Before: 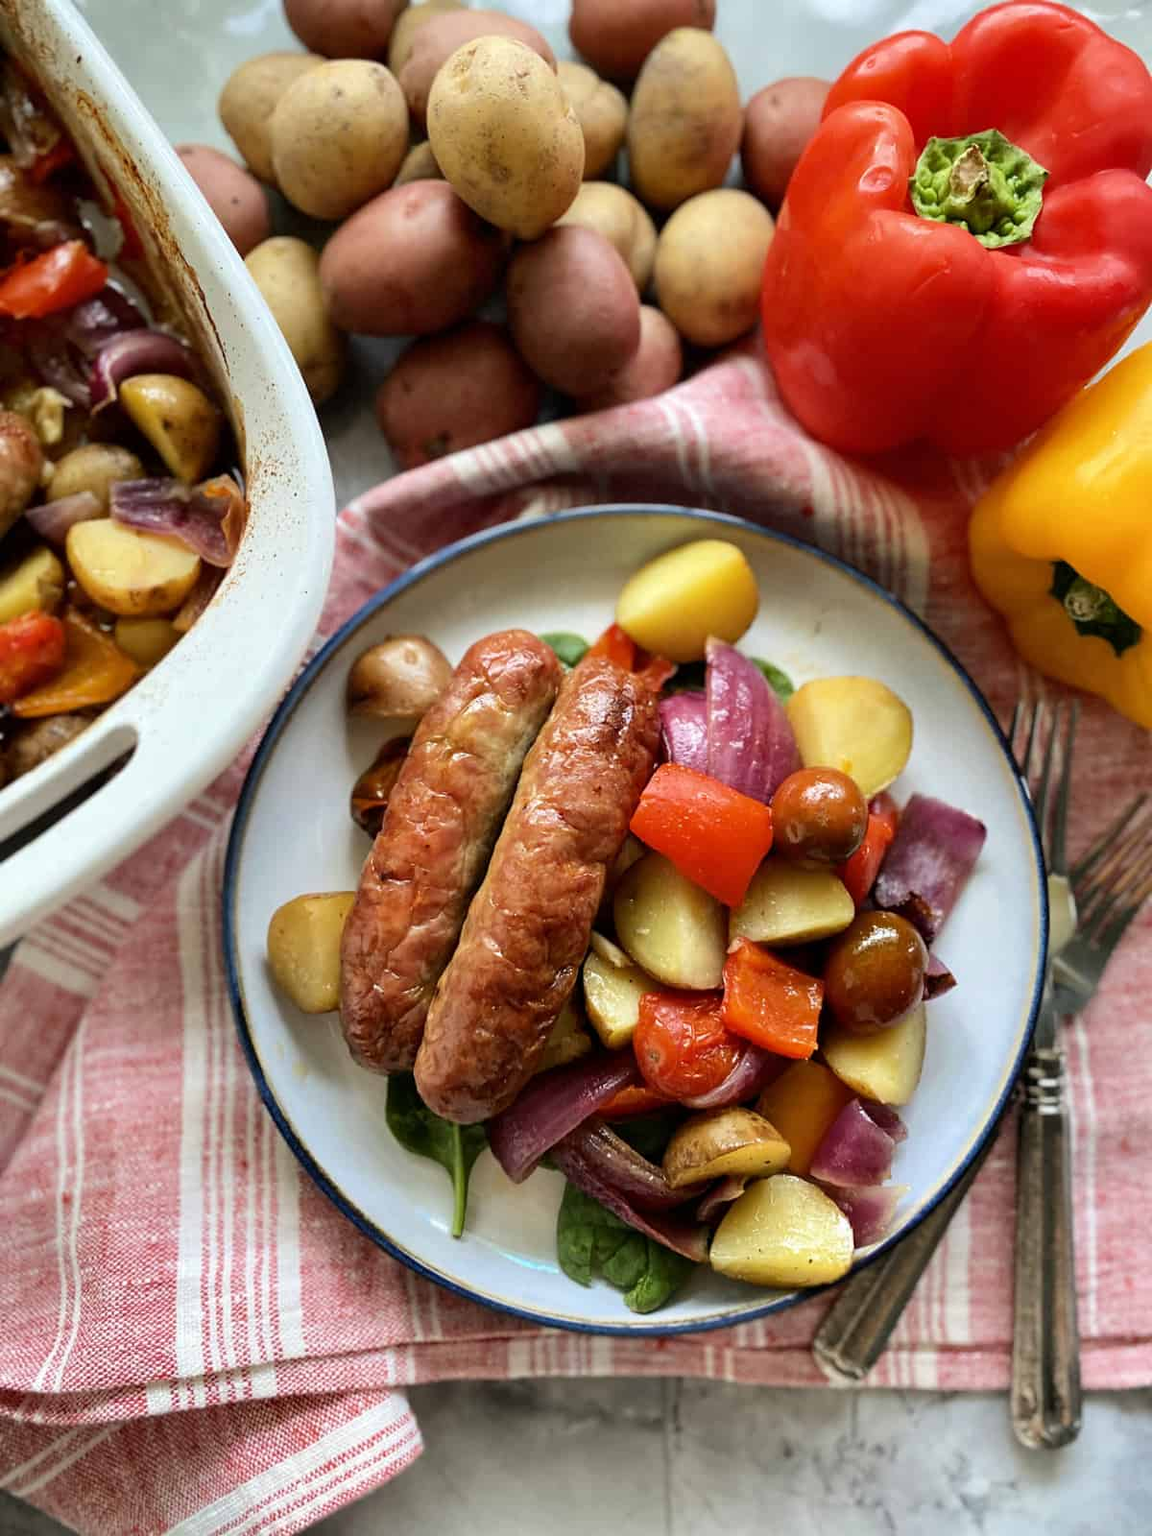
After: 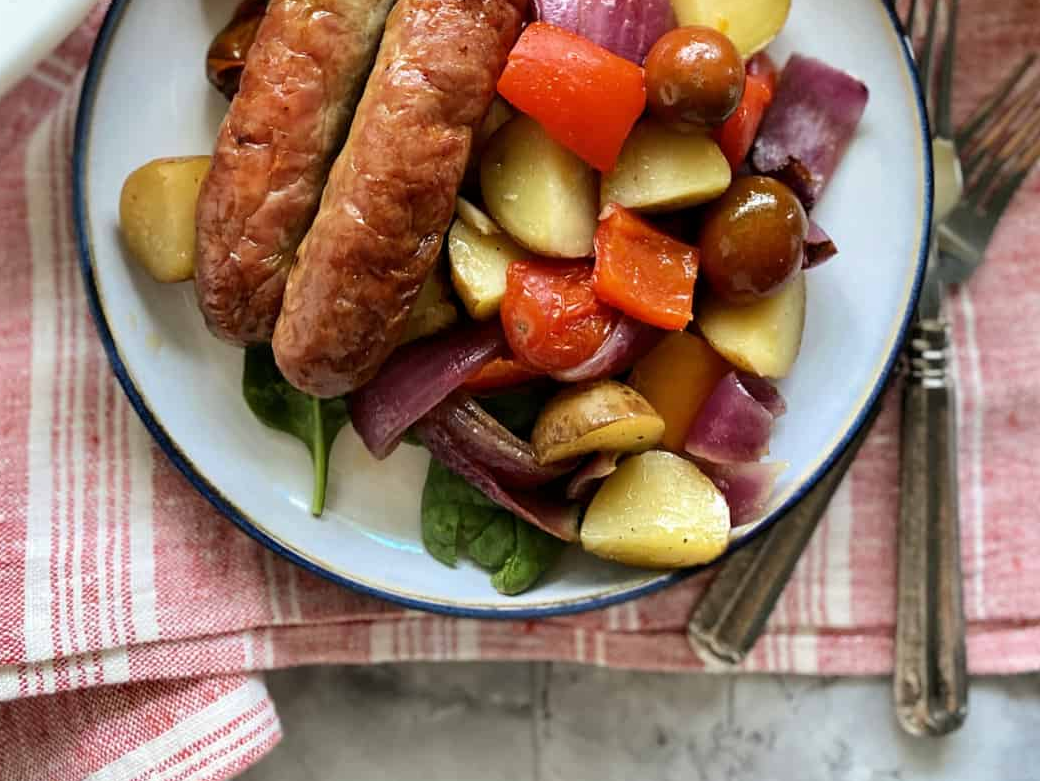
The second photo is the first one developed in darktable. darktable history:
crop and rotate: left 13.288%, top 48.322%, bottom 2.826%
tone equalizer: -8 EV -0.559 EV
color correction: highlights a* -0.204, highlights b* -0.104
